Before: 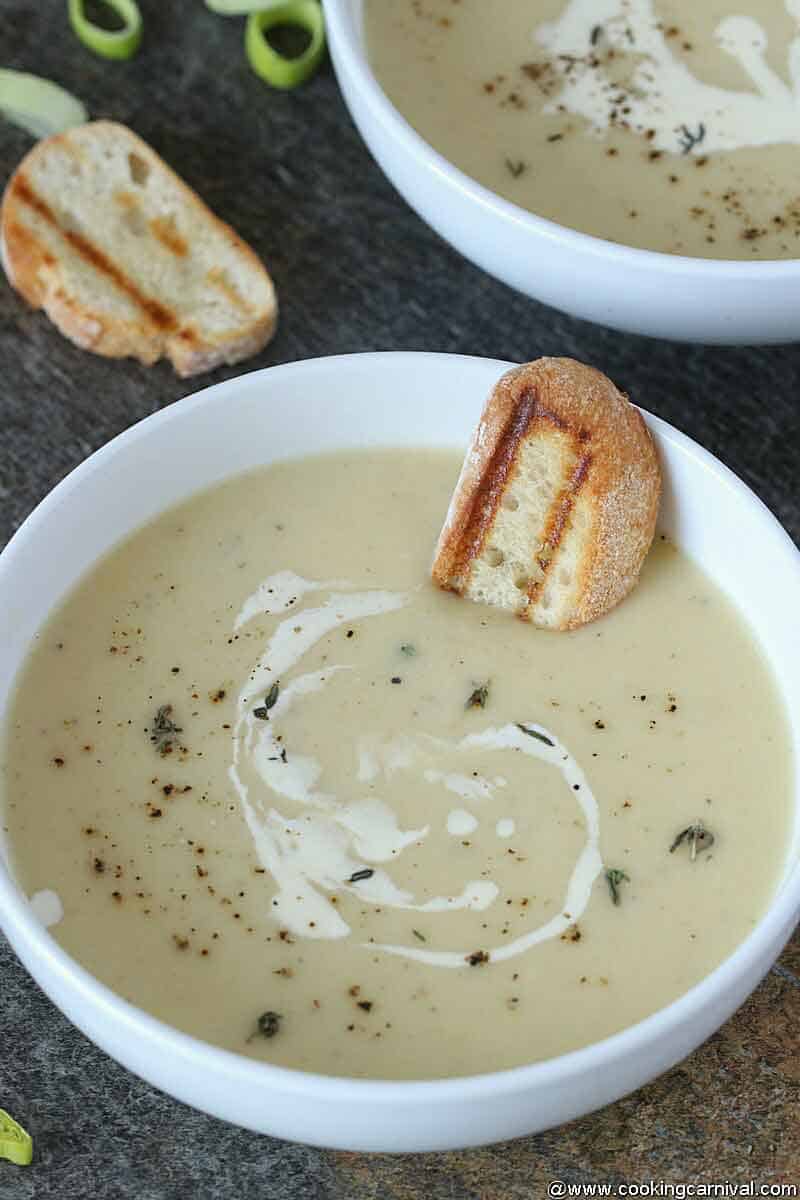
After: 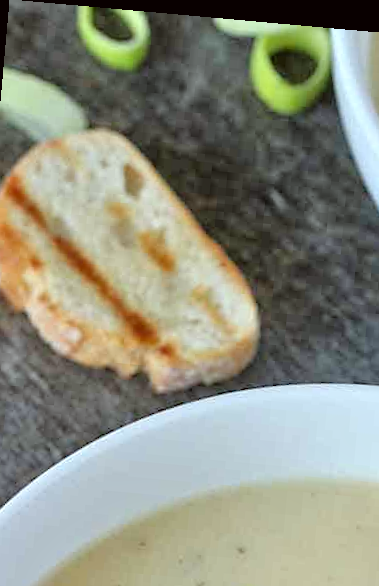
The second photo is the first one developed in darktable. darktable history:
tone equalizer: -7 EV 0.15 EV, -6 EV 0.6 EV, -5 EV 1.15 EV, -4 EV 1.33 EV, -3 EV 1.15 EV, -2 EV 0.6 EV, -1 EV 0.15 EV, mask exposure compensation -0.5 EV
rotate and perspective: rotation 5.12°, automatic cropping off
local contrast: mode bilateral grid, contrast 28, coarseness 16, detail 115%, midtone range 0.2
crop and rotate: left 10.817%, top 0.062%, right 47.194%, bottom 53.626%
color correction: highlights a* -2.73, highlights b* -2.09, shadows a* 2.41, shadows b* 2.73
